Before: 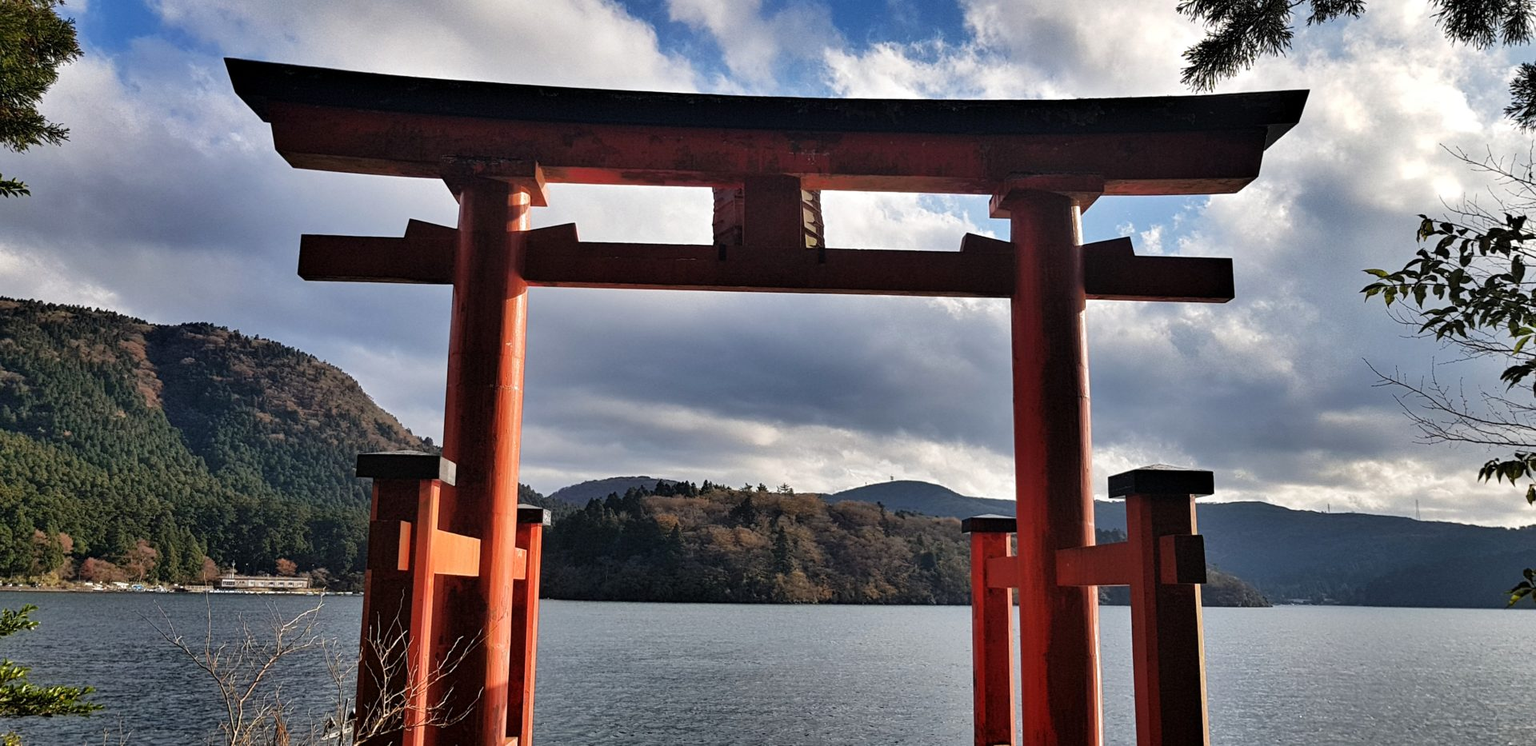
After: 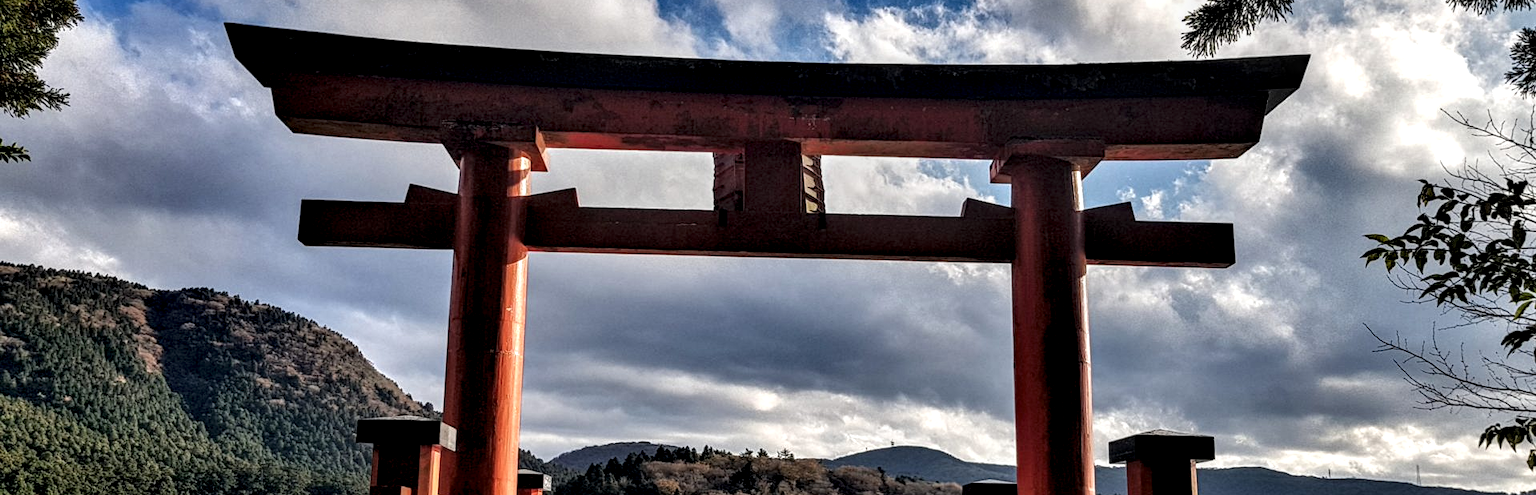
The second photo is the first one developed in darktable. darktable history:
crop and rotate: top 4.725%, bottom 28.838%
local contrast: highlights 19%, detail 187%
